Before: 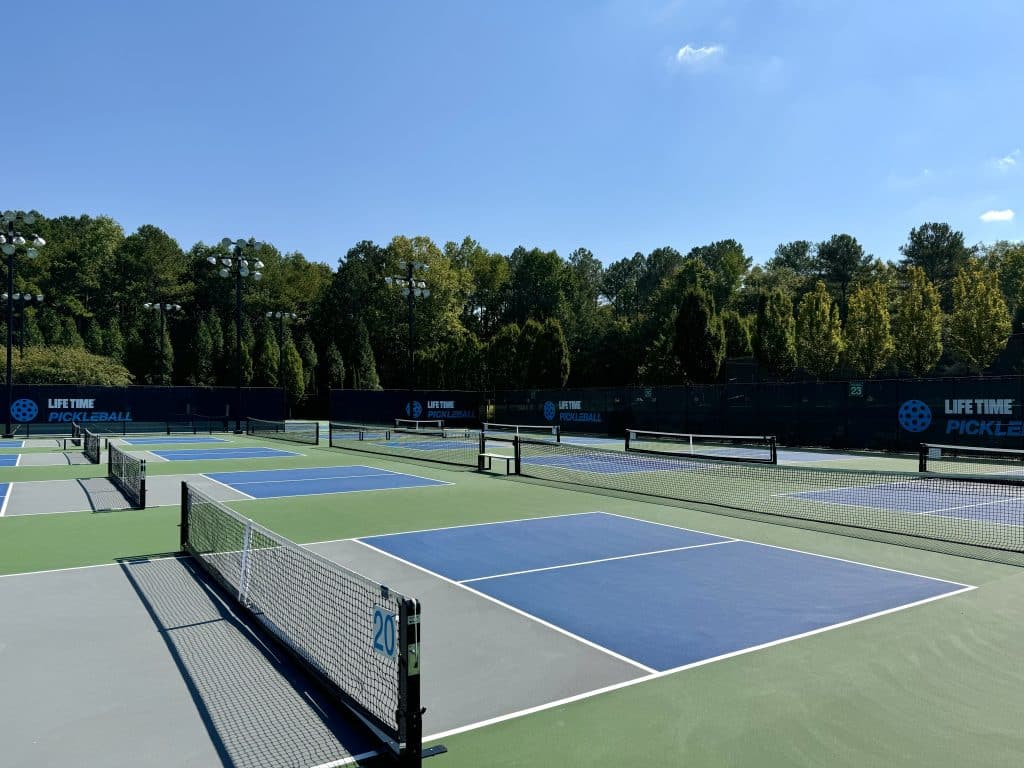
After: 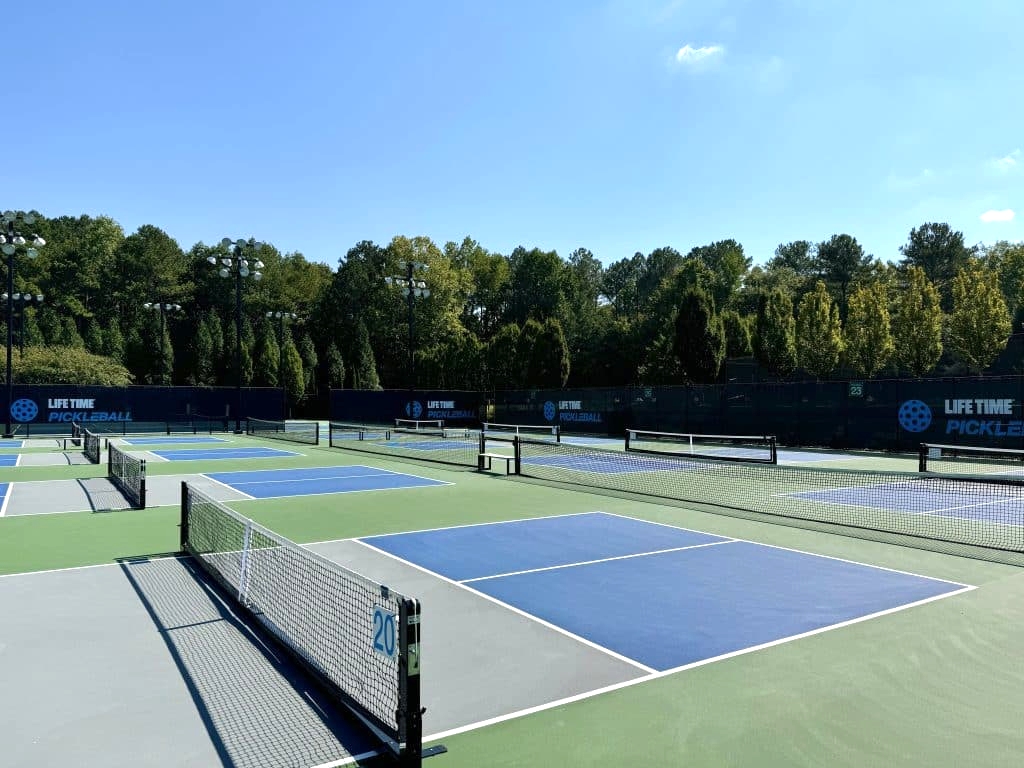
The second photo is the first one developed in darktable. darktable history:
exposure: exposure 0.492 EV, compensate exposure bias true, compensate highlight preservation false
